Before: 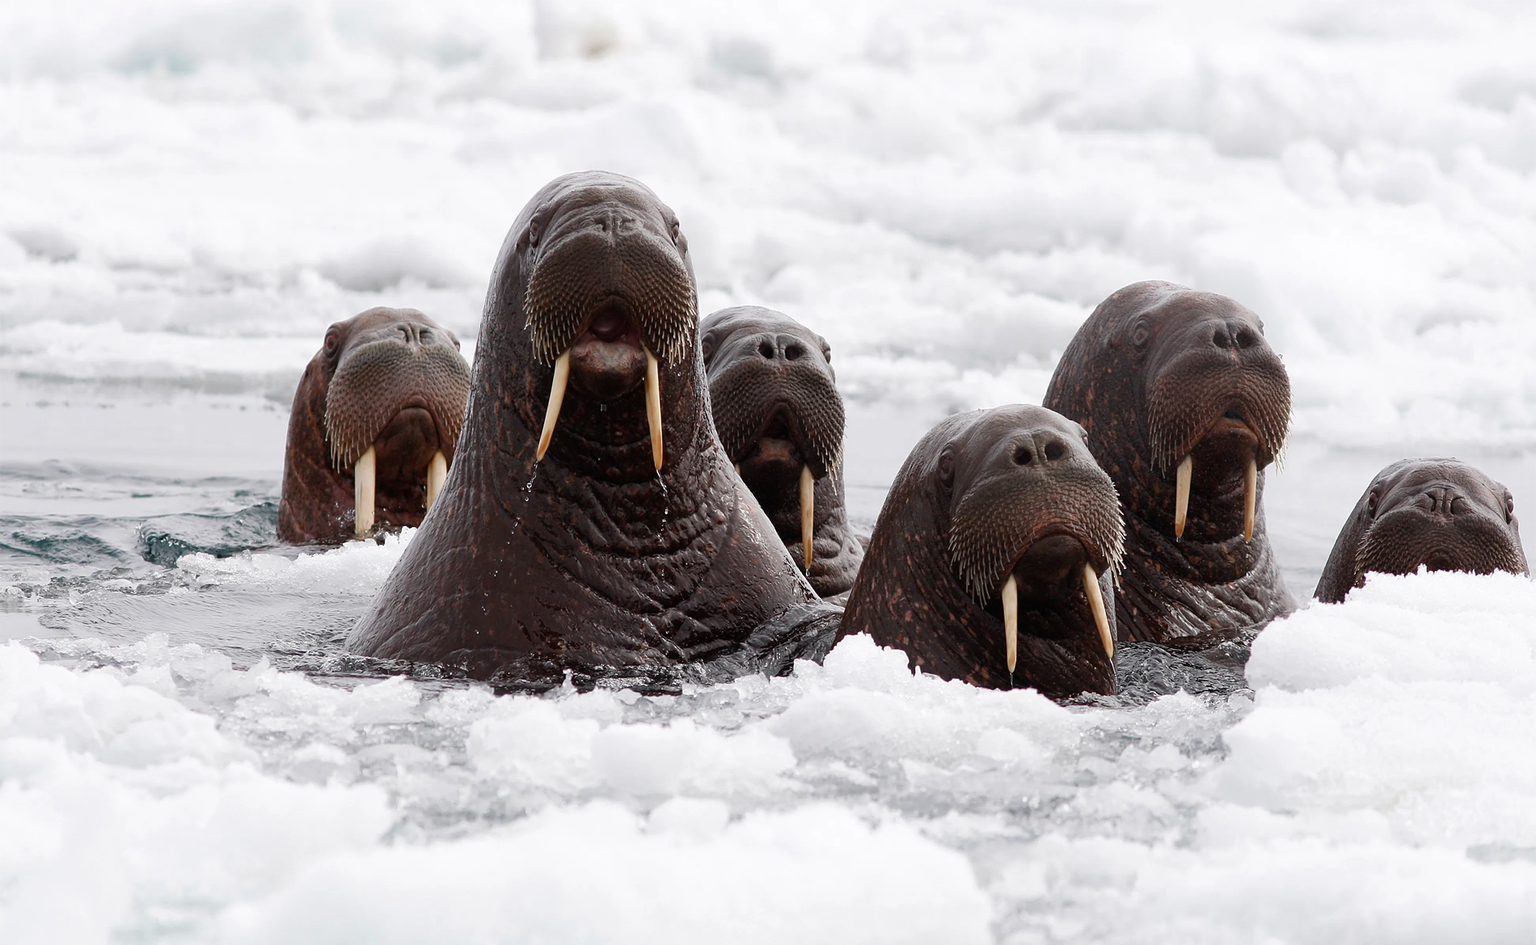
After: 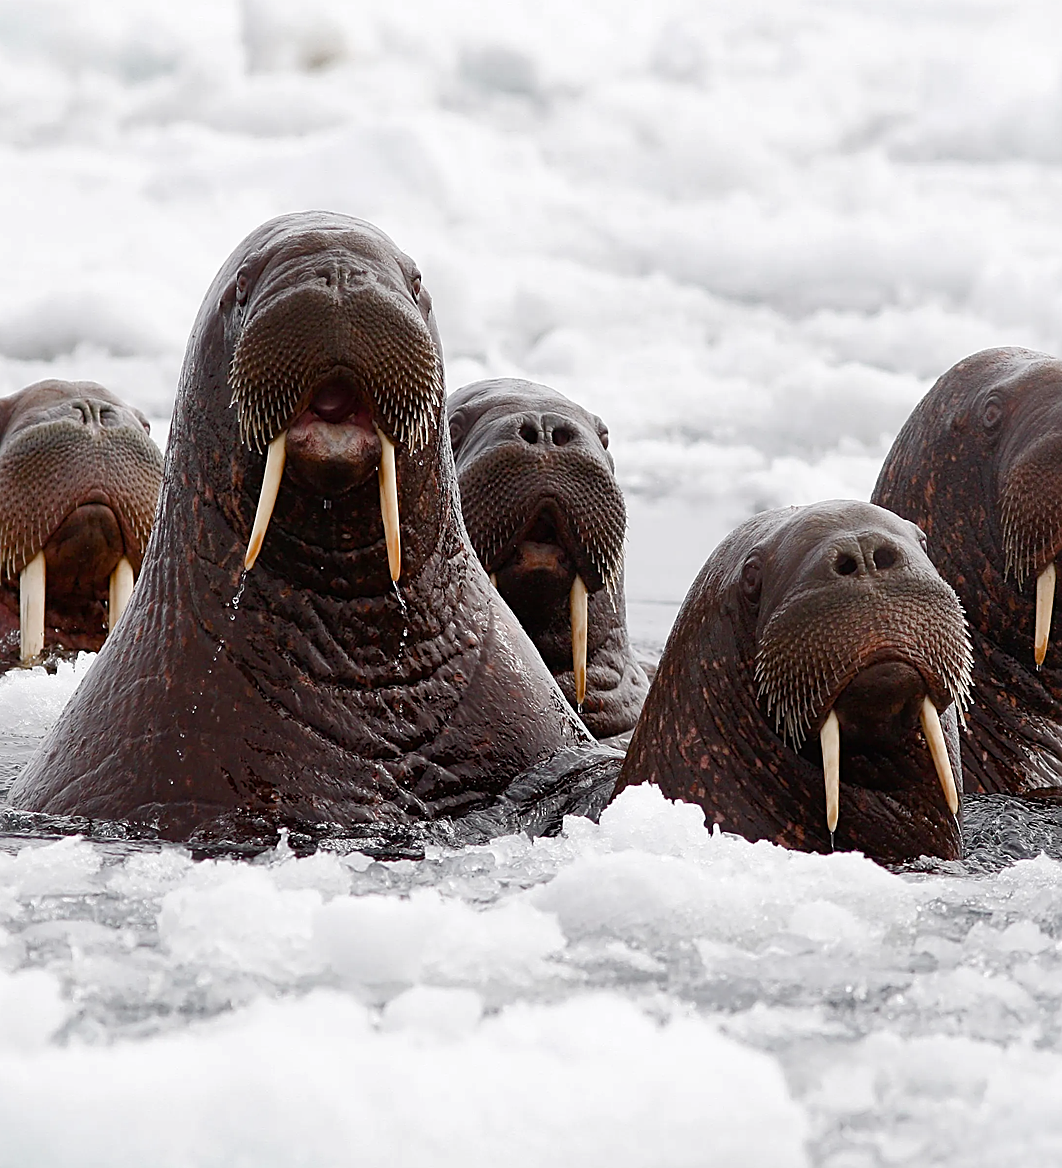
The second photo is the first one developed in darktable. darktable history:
crop: left 22.091%, right 21.994%, bottom 0.007%
sharpen: on, module defaults
color balance rgb: perceptual saturation grading › global saturation 20%, perceptual saturation grading › highlights -50.421%, perceptual saturation grading › shadows 30.694%, global vibrance 11.263%
shadows and highlights: shadows 37.31, highlights -27.93, soften with gaussian
